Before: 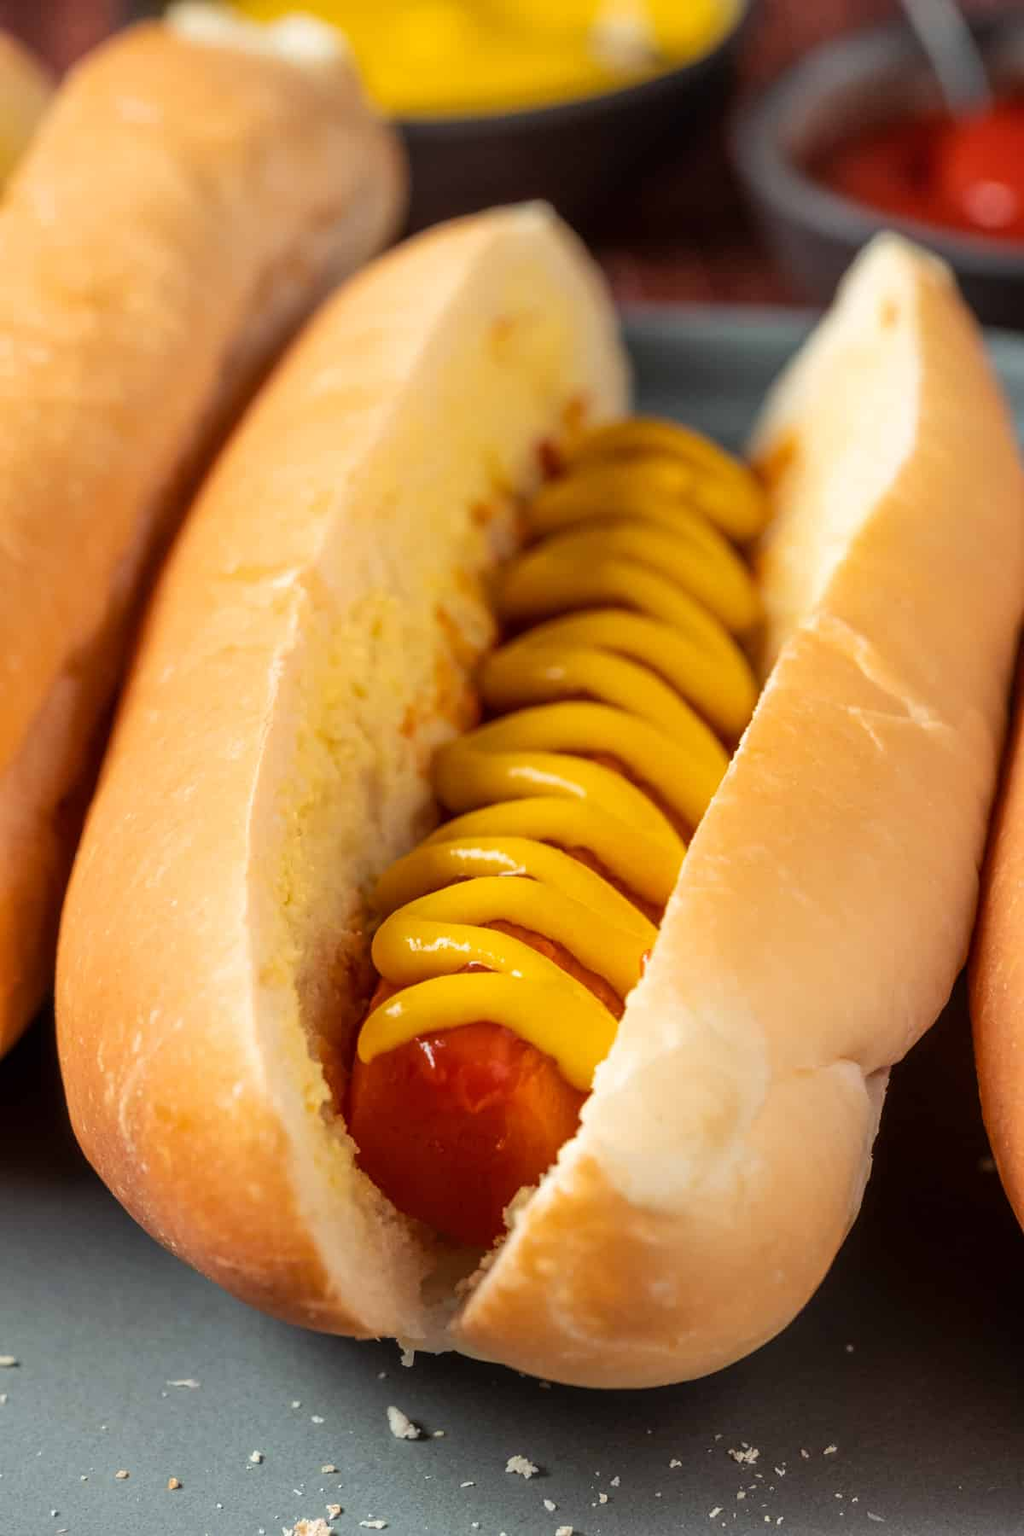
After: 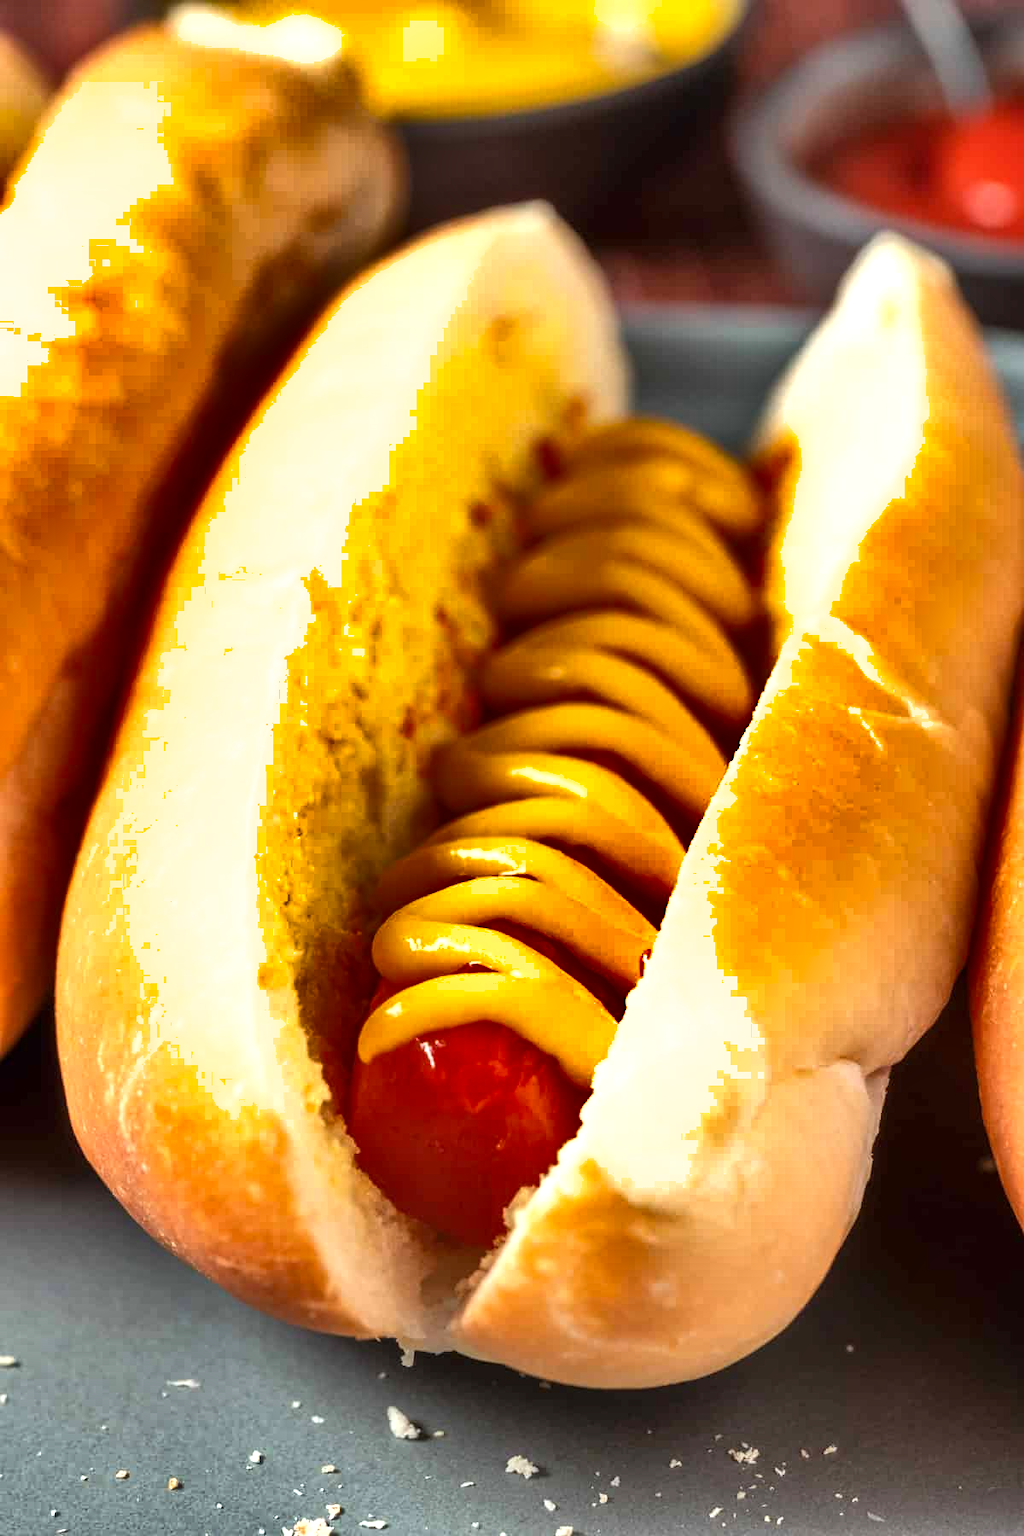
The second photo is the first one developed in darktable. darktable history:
shadows and highlights: shadows 20.91, highlights -82.73, soften with gaussian
exposure: exposure 0.766 EV, compensate highlight preservation false
tone equalizer: on, module defaults
